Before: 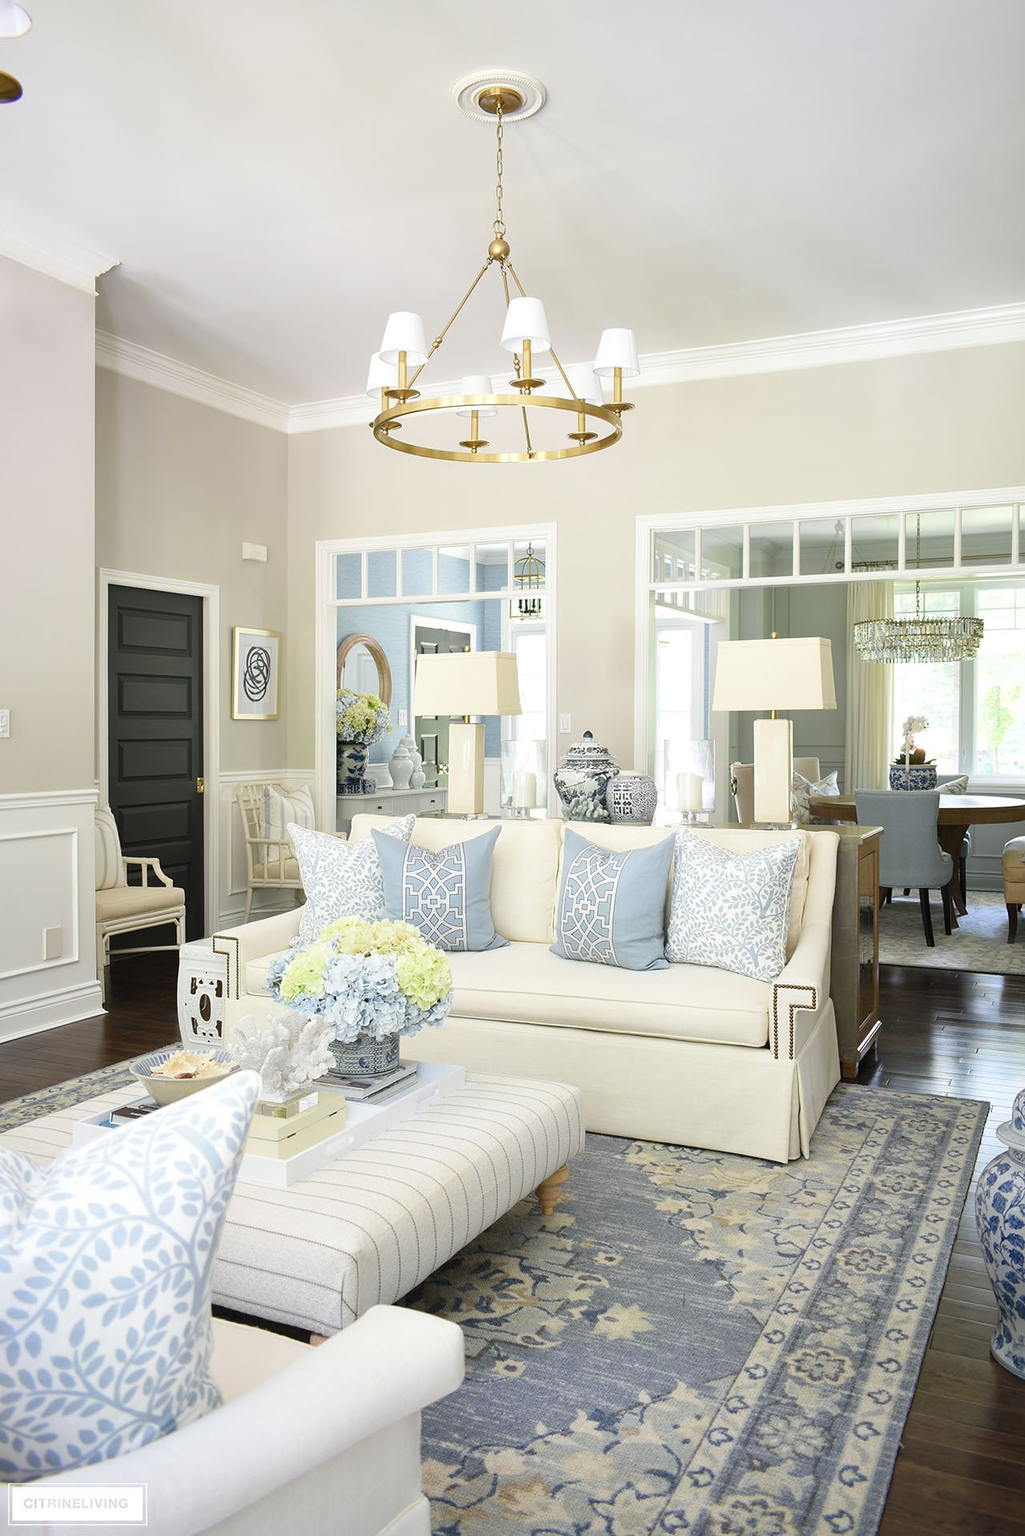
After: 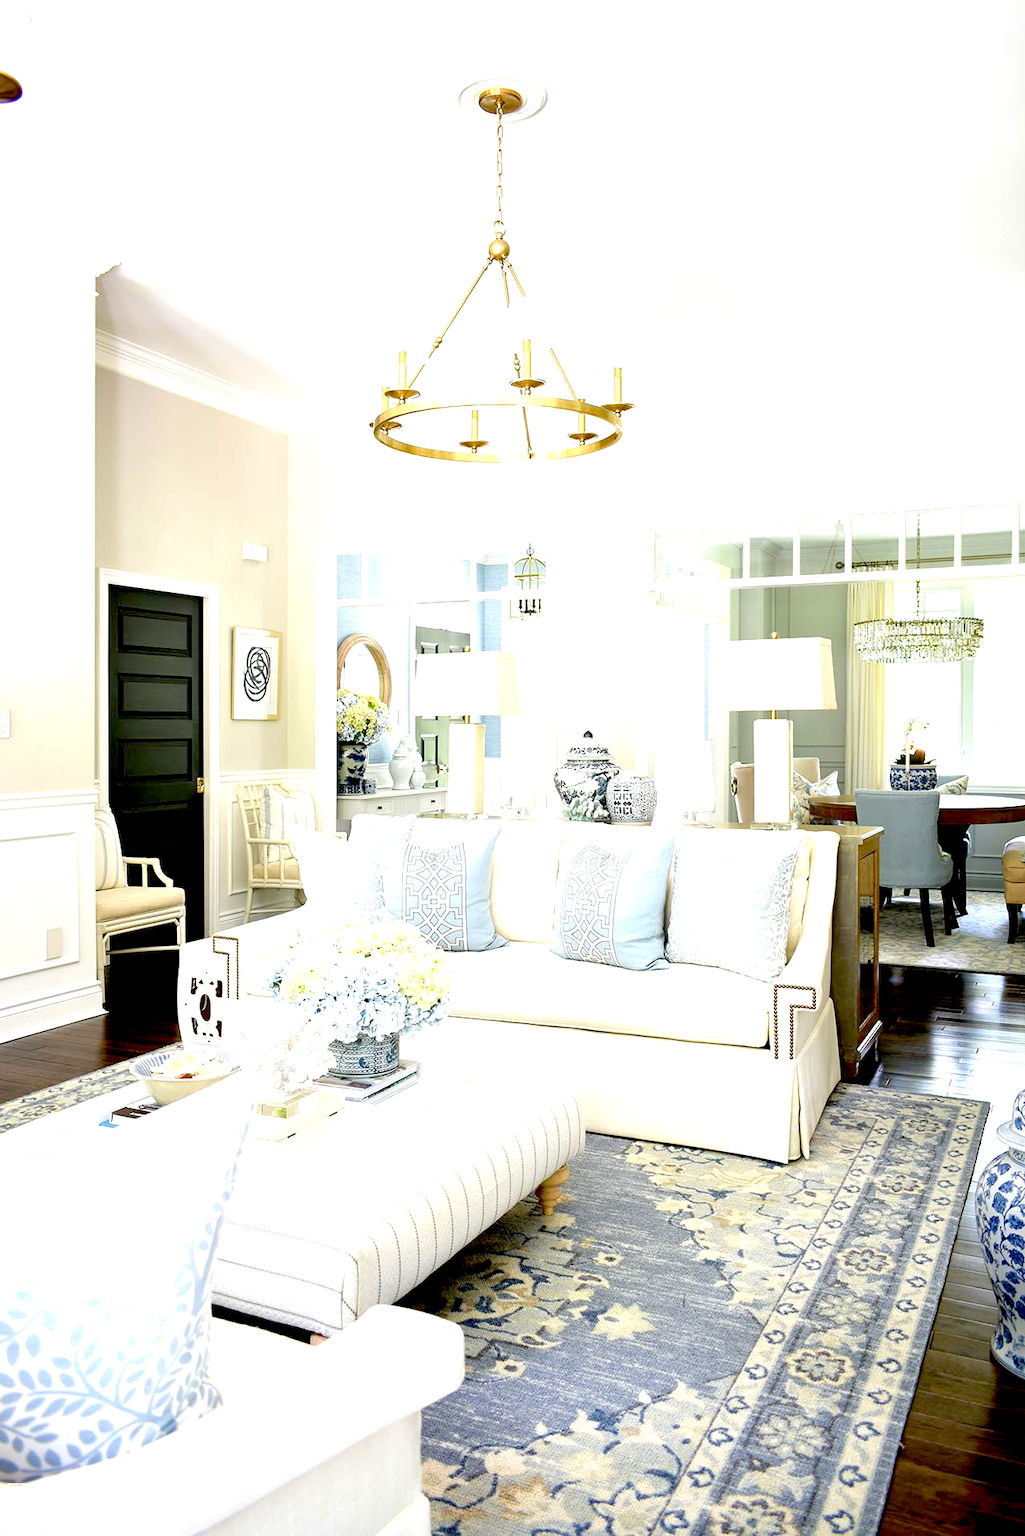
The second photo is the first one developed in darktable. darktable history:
velvia: strength 15%
exposure: black level correction 0.035, exposure 0.9 EV, compensate highlight preservation false
